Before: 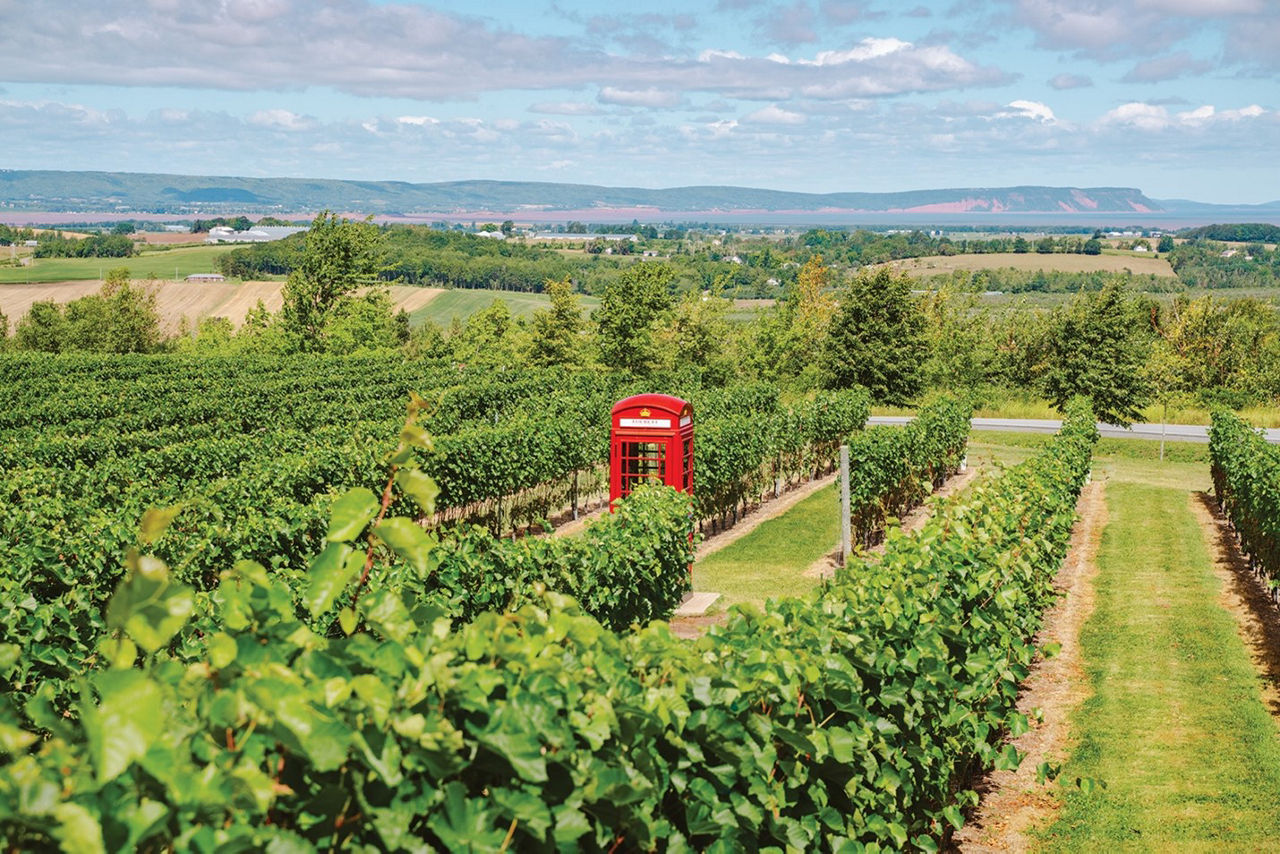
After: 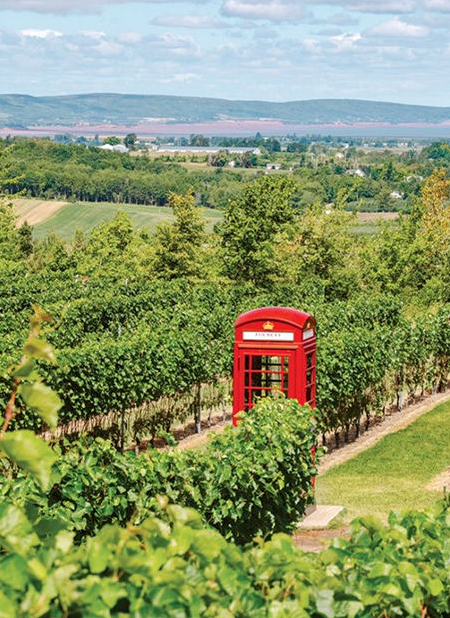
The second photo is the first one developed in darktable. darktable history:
shadows and highlights: shadows -30, highlights 30
crop and rotate: left 29.476%, top 10.214%, right 35.32%, bottom 17.333%
local contrast: highlights 100%, shadows 100%, detail 120%, midtone range 0.2
